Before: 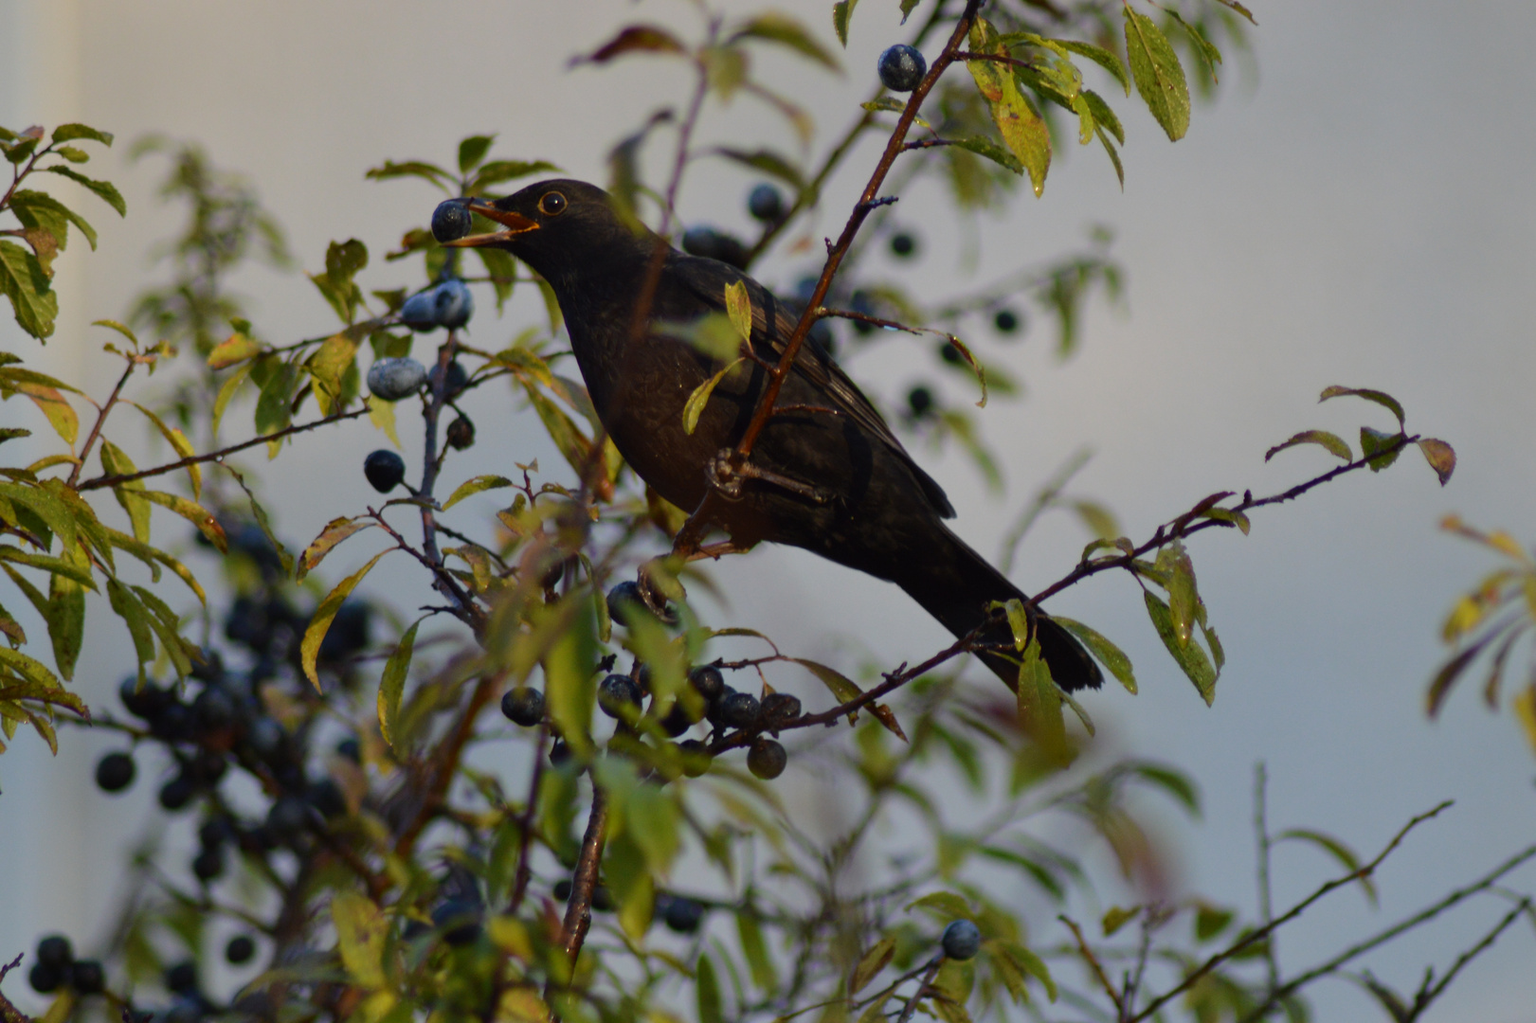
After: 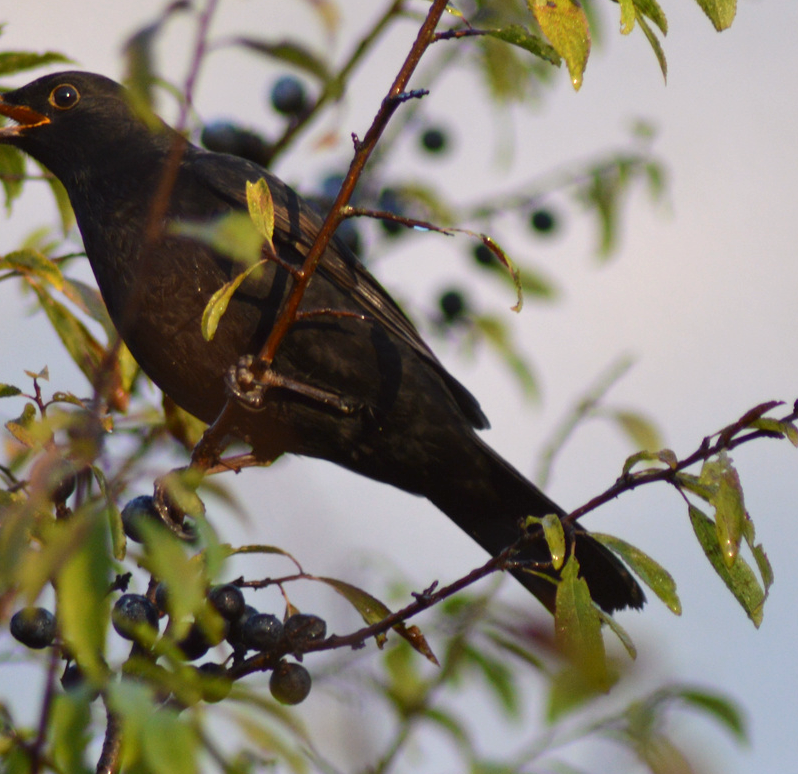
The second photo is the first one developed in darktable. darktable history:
crop: left 32.048%, top 10.984%, right 18.715%, bottom 17.348%
color correction: highlights a* 3.11, highlights b* -1.49, shadows a* -0.094, shadows b* 2.2, saturation 0.983
exposure: black level correction 0, exposure 0.69 EV, compensate exposure bias true, compensate highlight preservation false
